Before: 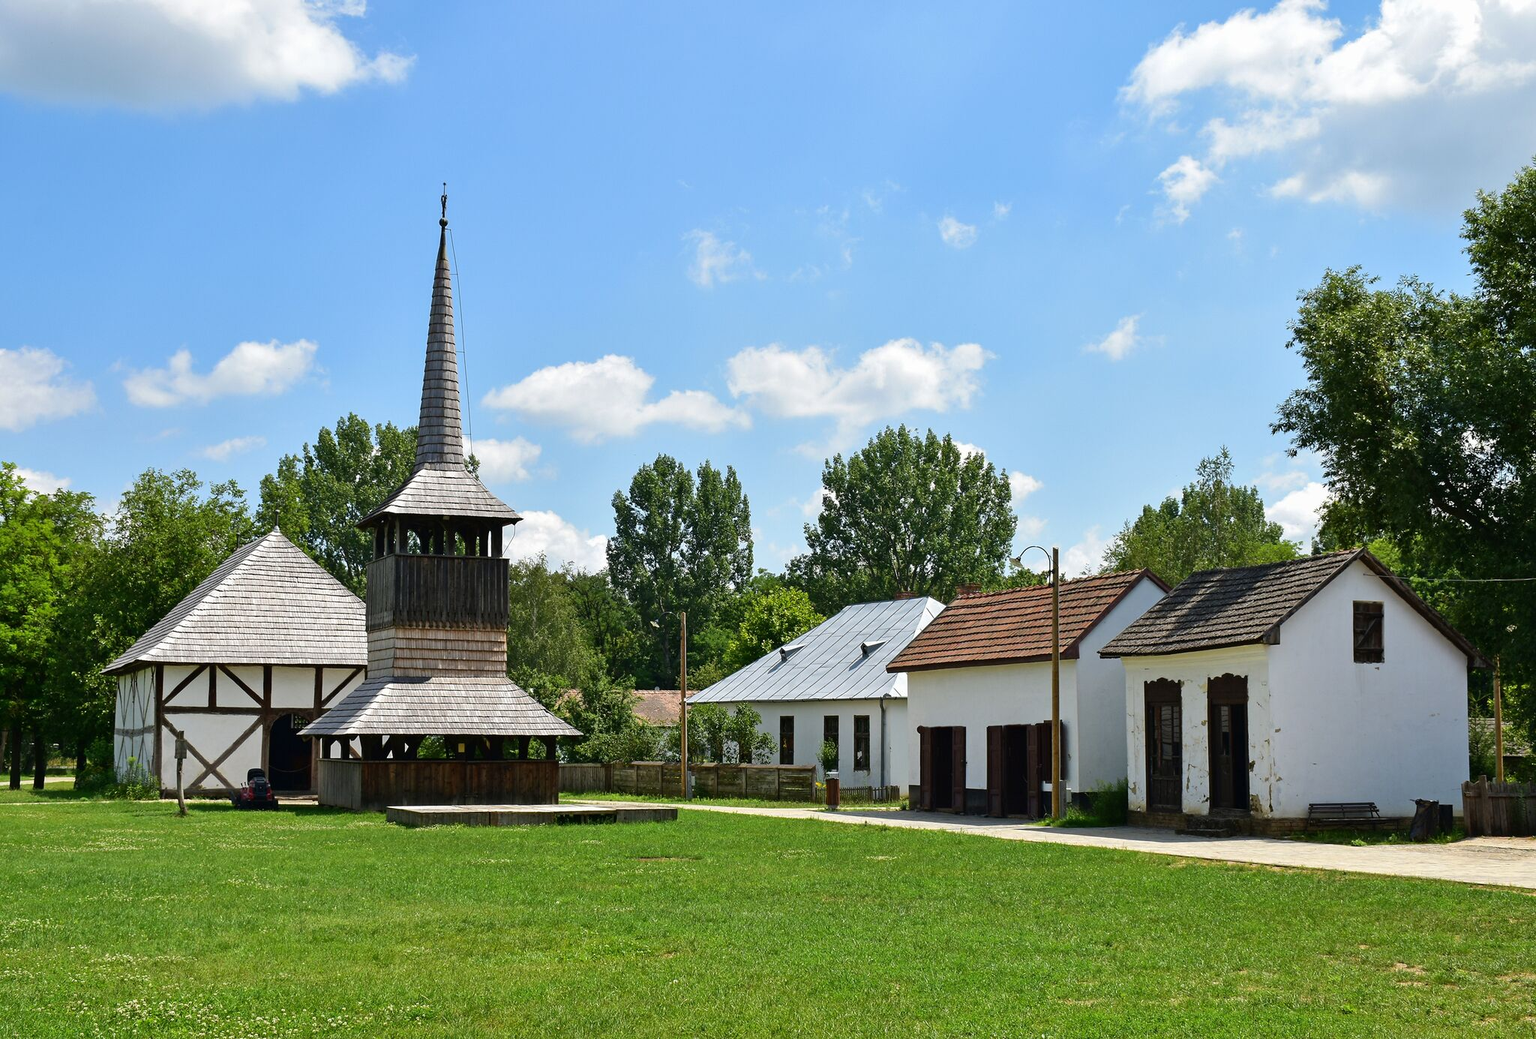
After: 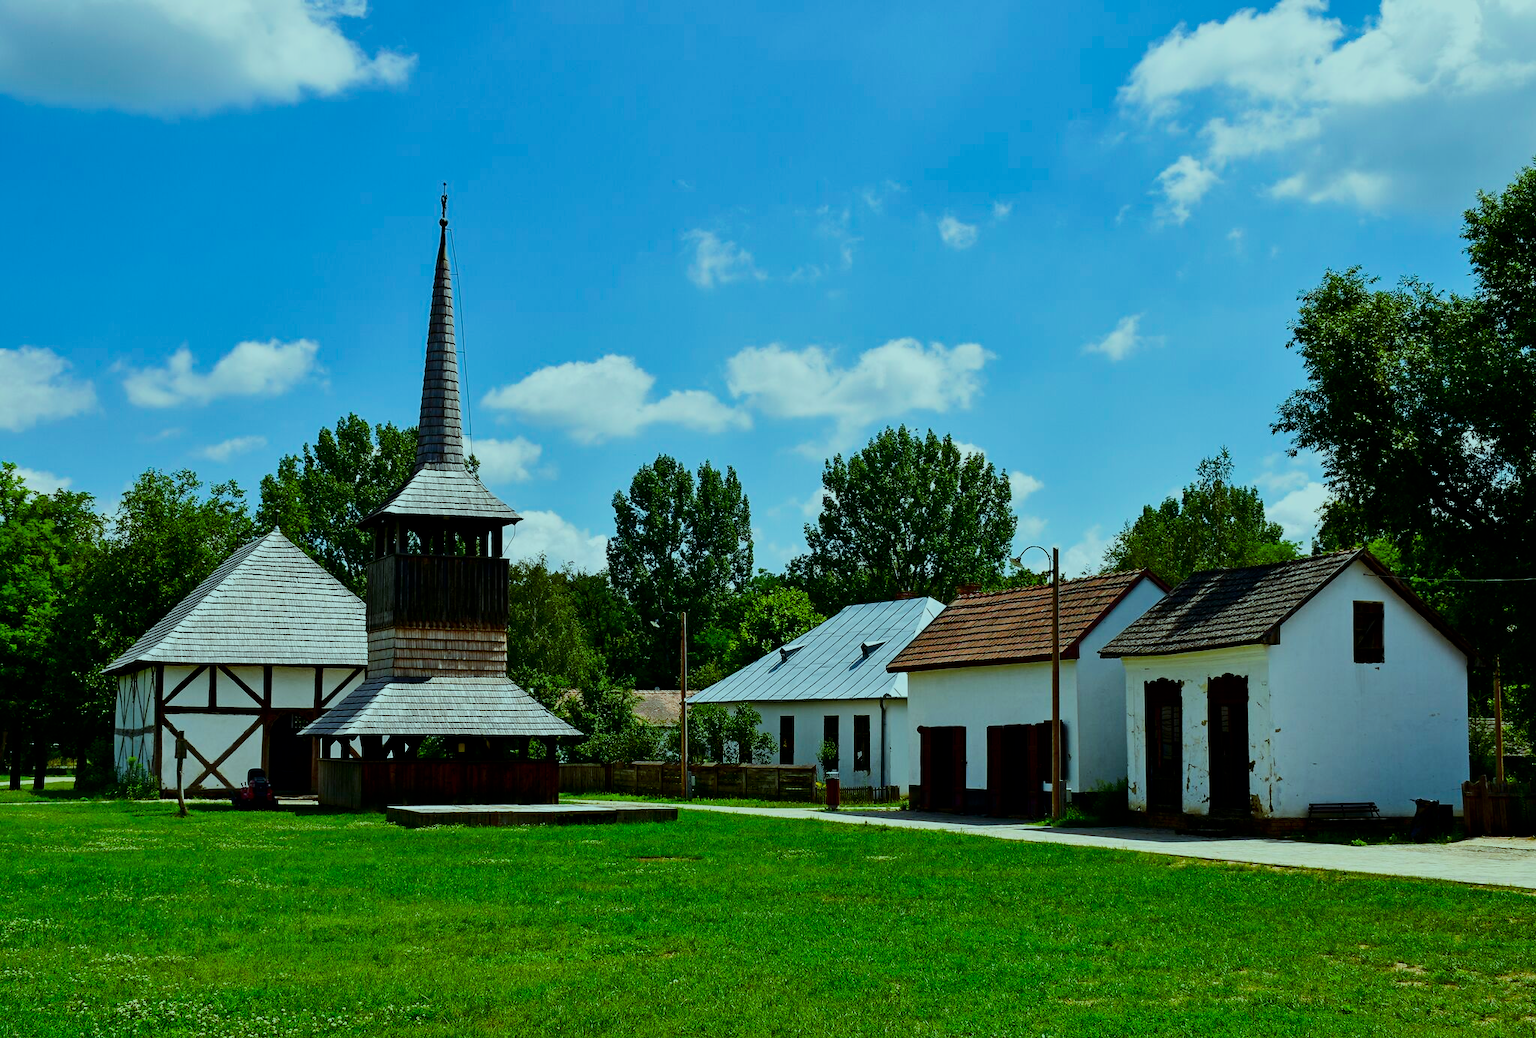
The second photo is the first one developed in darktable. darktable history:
contrast brightness saturation: contrast 0.192, brightness -0.24, saturation 0.106
color balance rgb: shadows lift › chroma 0.925%, shadows lift › hue 113.29°, power › hue 73.08°, highlights gain › chroma 4.121%, highlights gain › hue 202.63°, perceptual saturation grading › global saturation 25.31%, global vibrance 14.621%
filmic rgb: black relative exposure -7.65 EV, white relative exposure 4.56 EV, hardness 3.61
